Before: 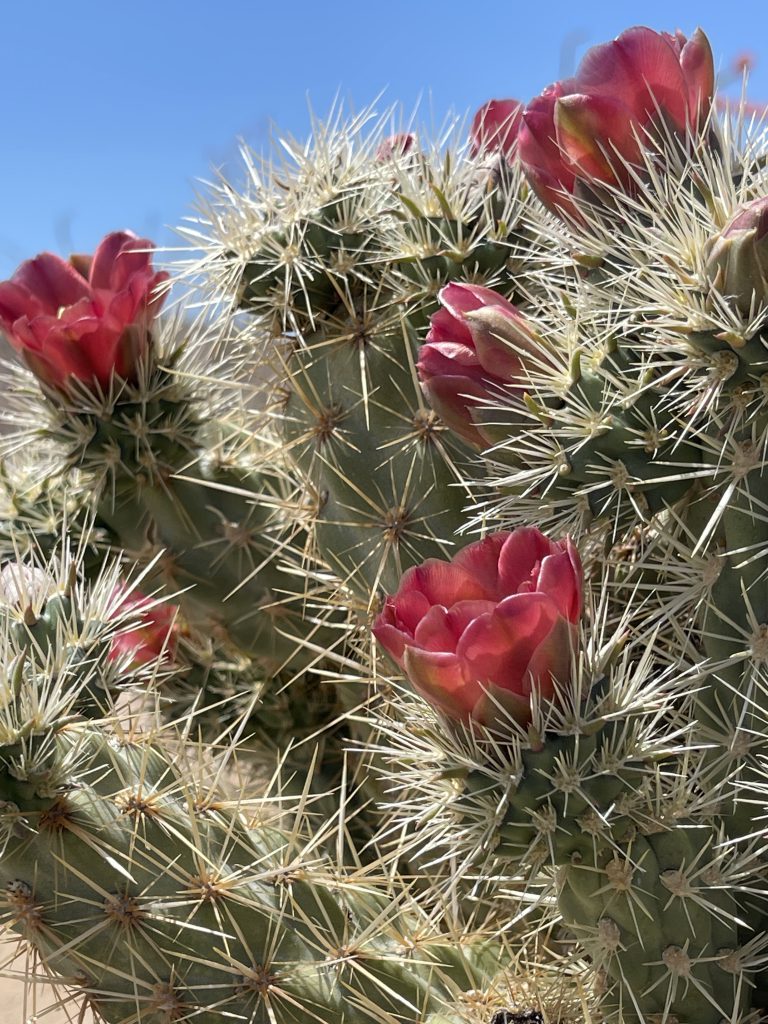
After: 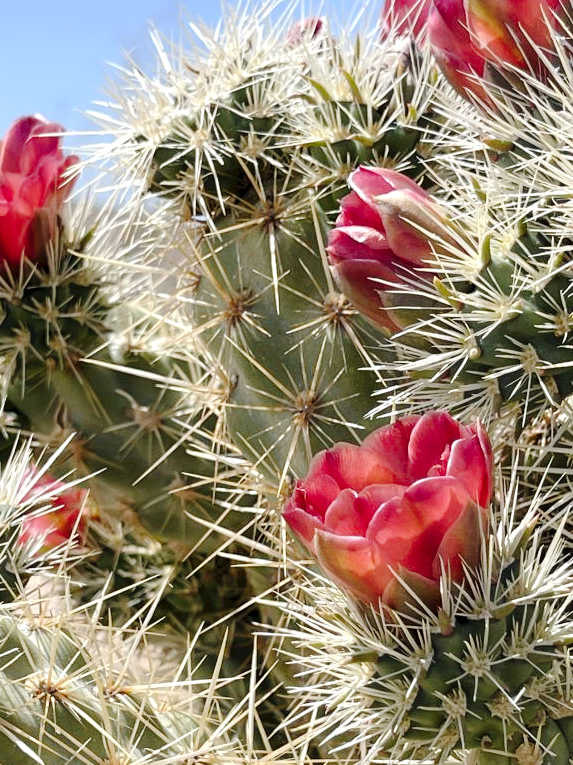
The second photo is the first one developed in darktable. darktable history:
exposure: black level correction 0.003, exposure 0.383 EV, compensate highlight preservation false
tone curve: curves: ch0 [(0, 0) (0.003, 0.047) (0.011, 0.05) (0.025, 0.053) (0.044, 0.057) (0.069, 0.062) (0.1, 0.084) (0.136, 0.115) (0.177, 0.159) (0.224, 0.216) (0.277, 0.289) (0.335, 0.382) (0.399, 0.474) (0.468, 0.561) (0.543, 0.636) (0.623, 0.705) (0.709, 0.778) (0.801, 0.847) (0.898, 0.916) (1, 1)], preserve colors none
crop and rotate: left 11.831%, top 11.346%, right 13.429%, bottom 13.899%
